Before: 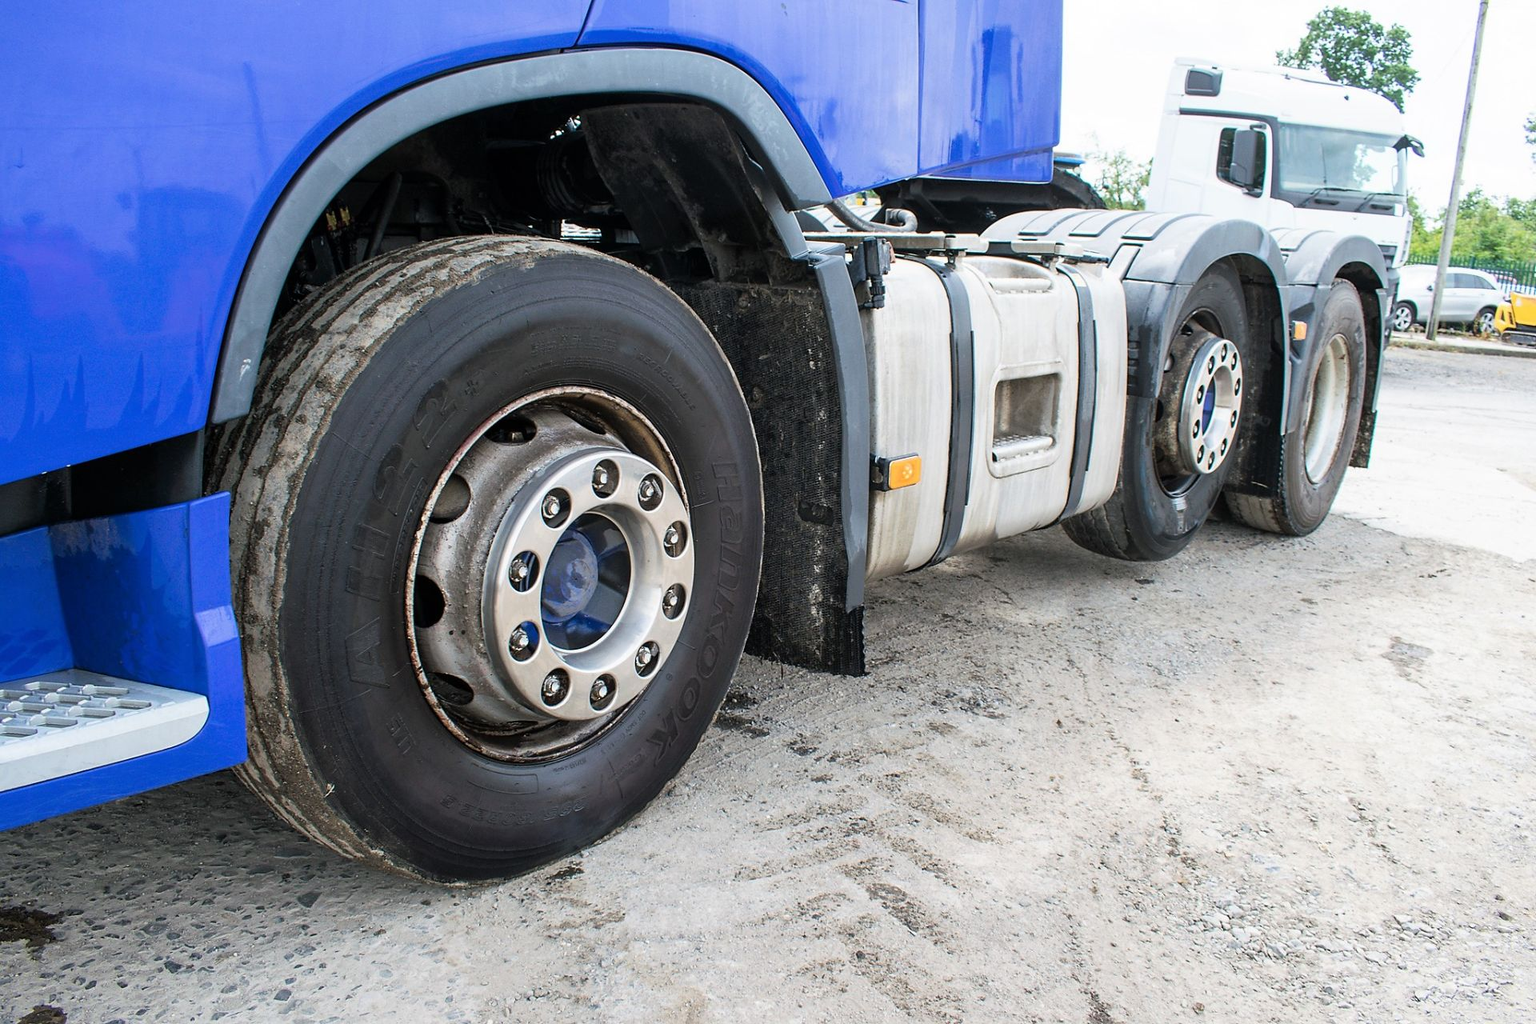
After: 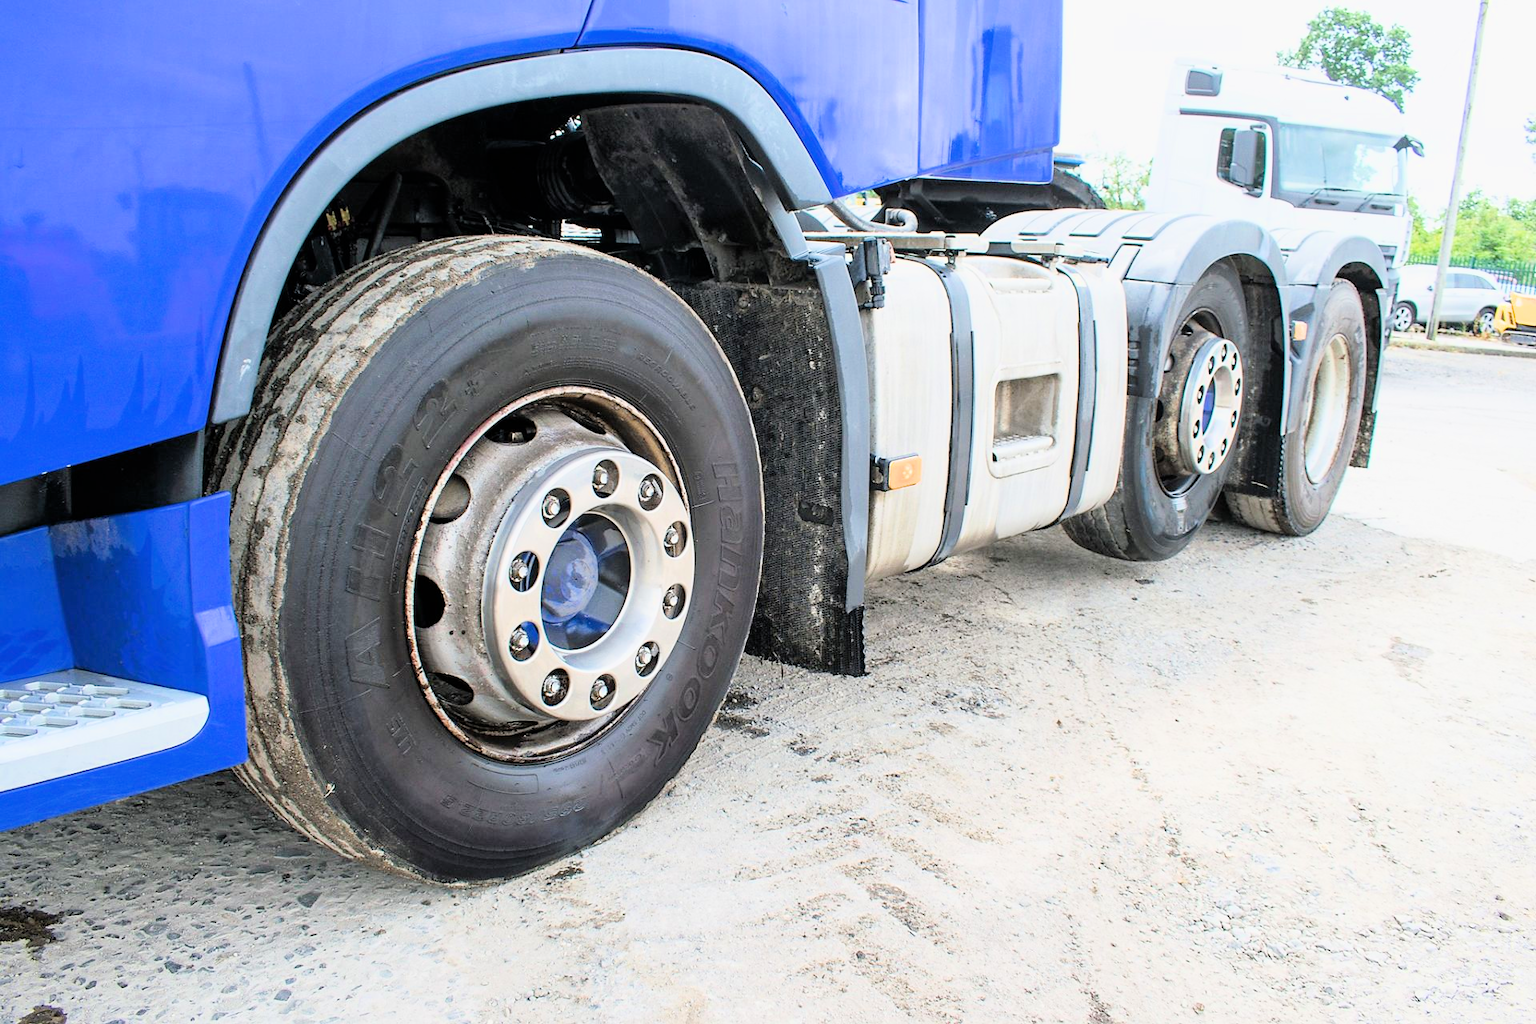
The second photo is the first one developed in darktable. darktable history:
filmic rgb: black relative exposure -7.65 EV, white relative exposure 4.56 EV, hardness 3.61, color science v6 (2022)
exposure: black level correction 0, exposure 1.41 EV, compensate exposure bias true, compensate highlight preservation false
